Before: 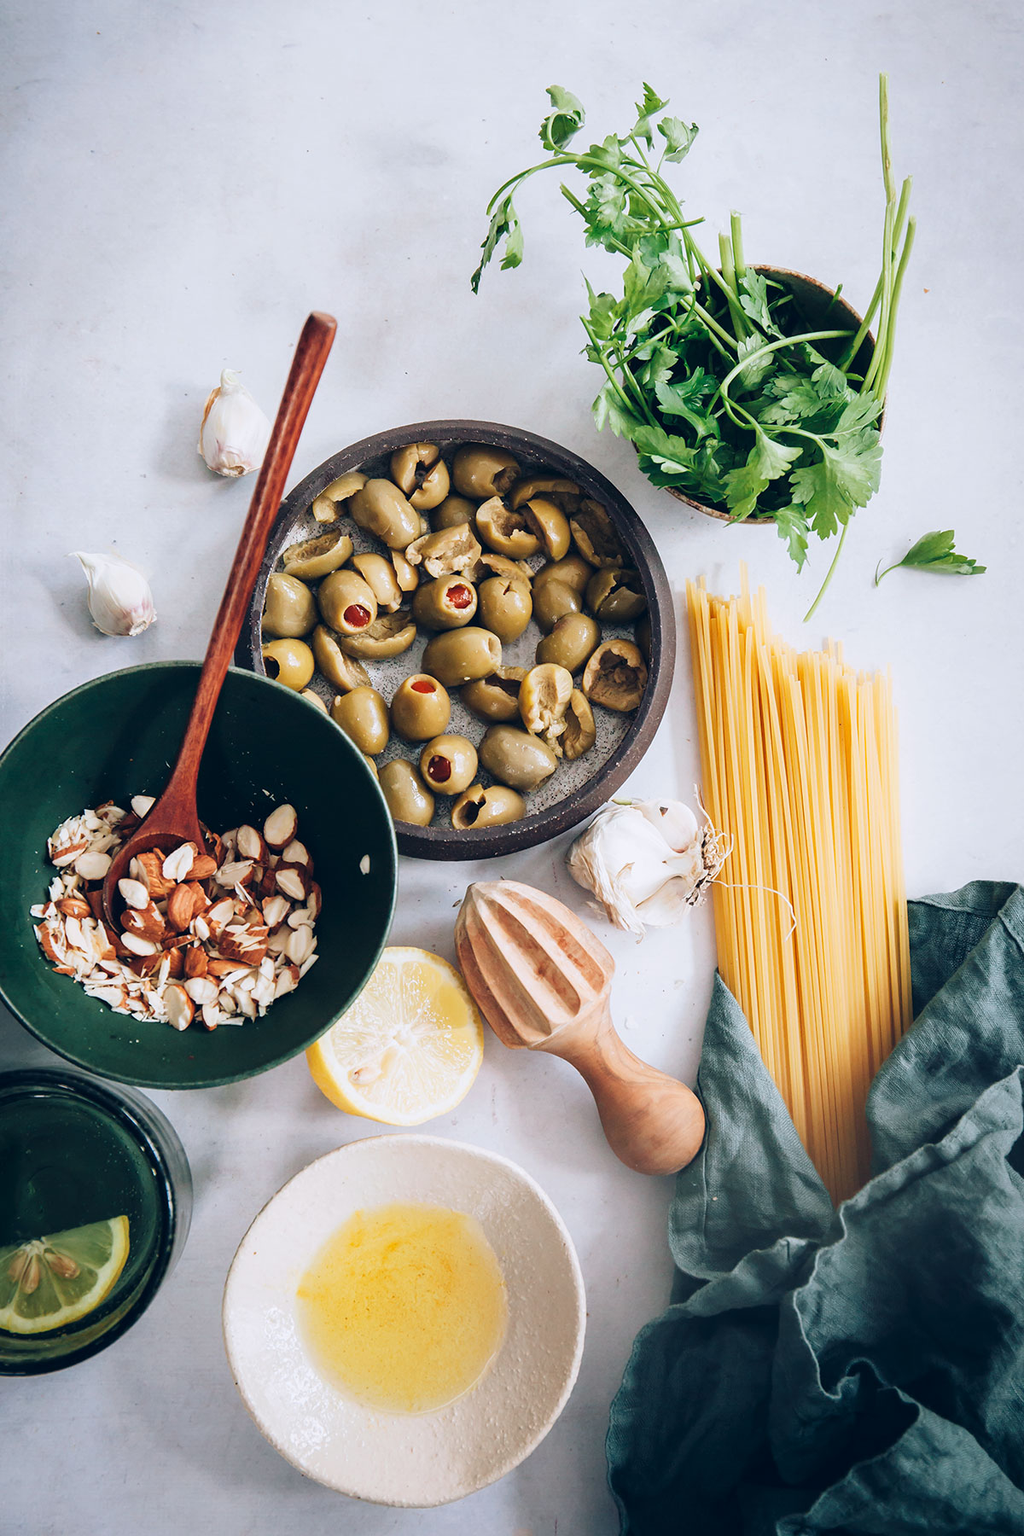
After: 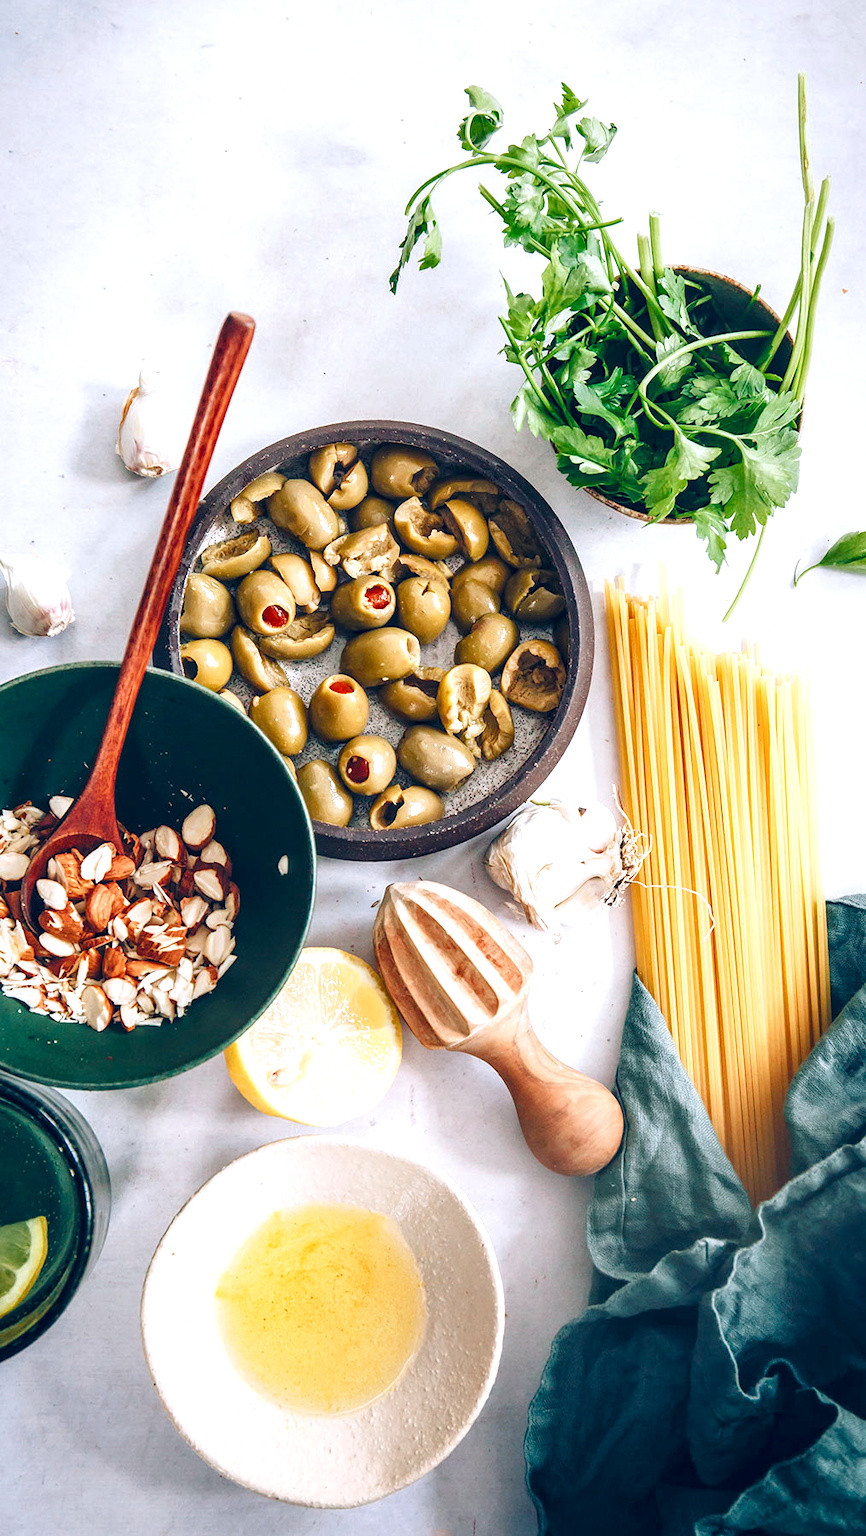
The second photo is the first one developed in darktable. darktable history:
local contrast: detail 130%
color balance rgb: highlights gain › chroma 0.135%, highlights gain › hue 330.35°, linear chroma grading › global chroma 8.683%, perceptual saturation grading › global saturation 13.74%, perceptual saturation grading › highlights -25.658%, perceptual saturation grading › shadows 29.93%
exposure: exposure 0.469 EV, compensate exposure bias true, compensate highlight preservation false
crop: left 8.035%, right 7.377%
